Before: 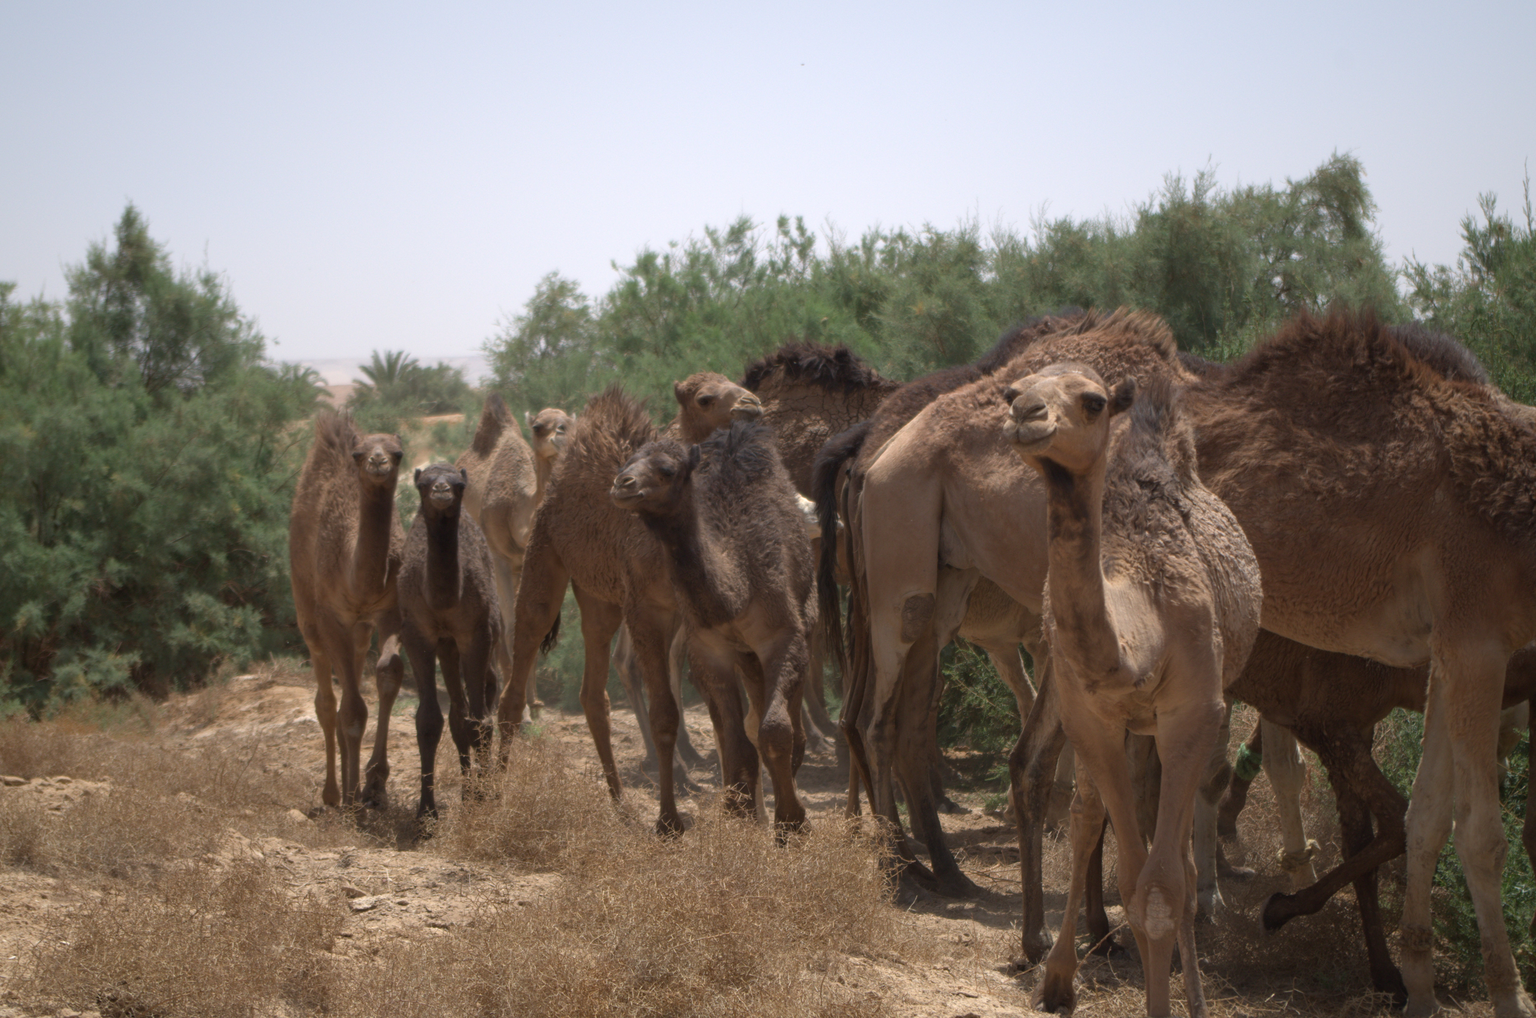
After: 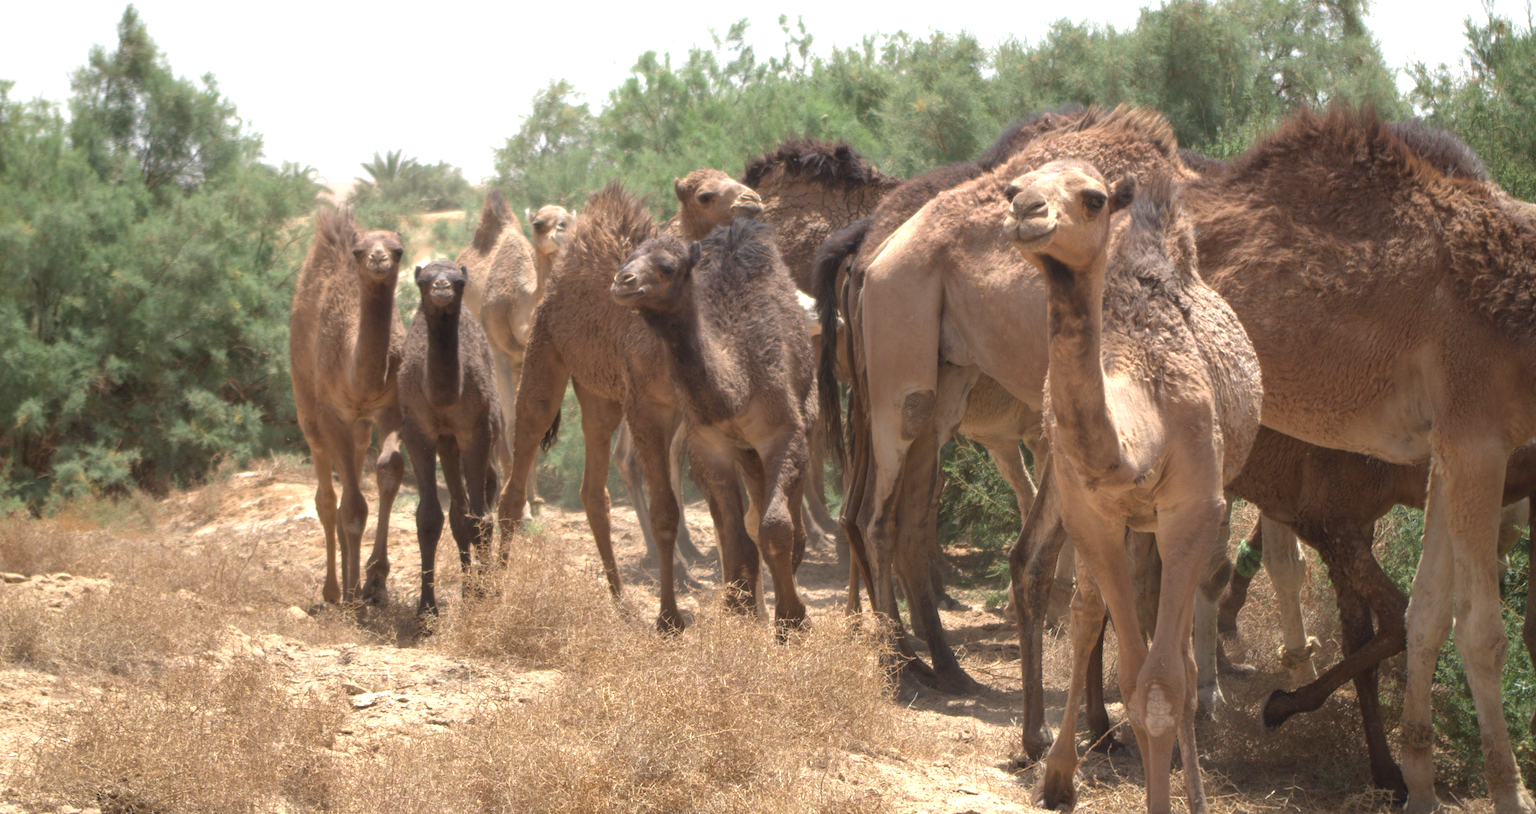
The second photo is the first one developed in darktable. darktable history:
crop and rotate: top 19.998%
exposure: black level correction 0, exposure 1.2 EV, compensate exposure bias true, compensate highlight preservation false
